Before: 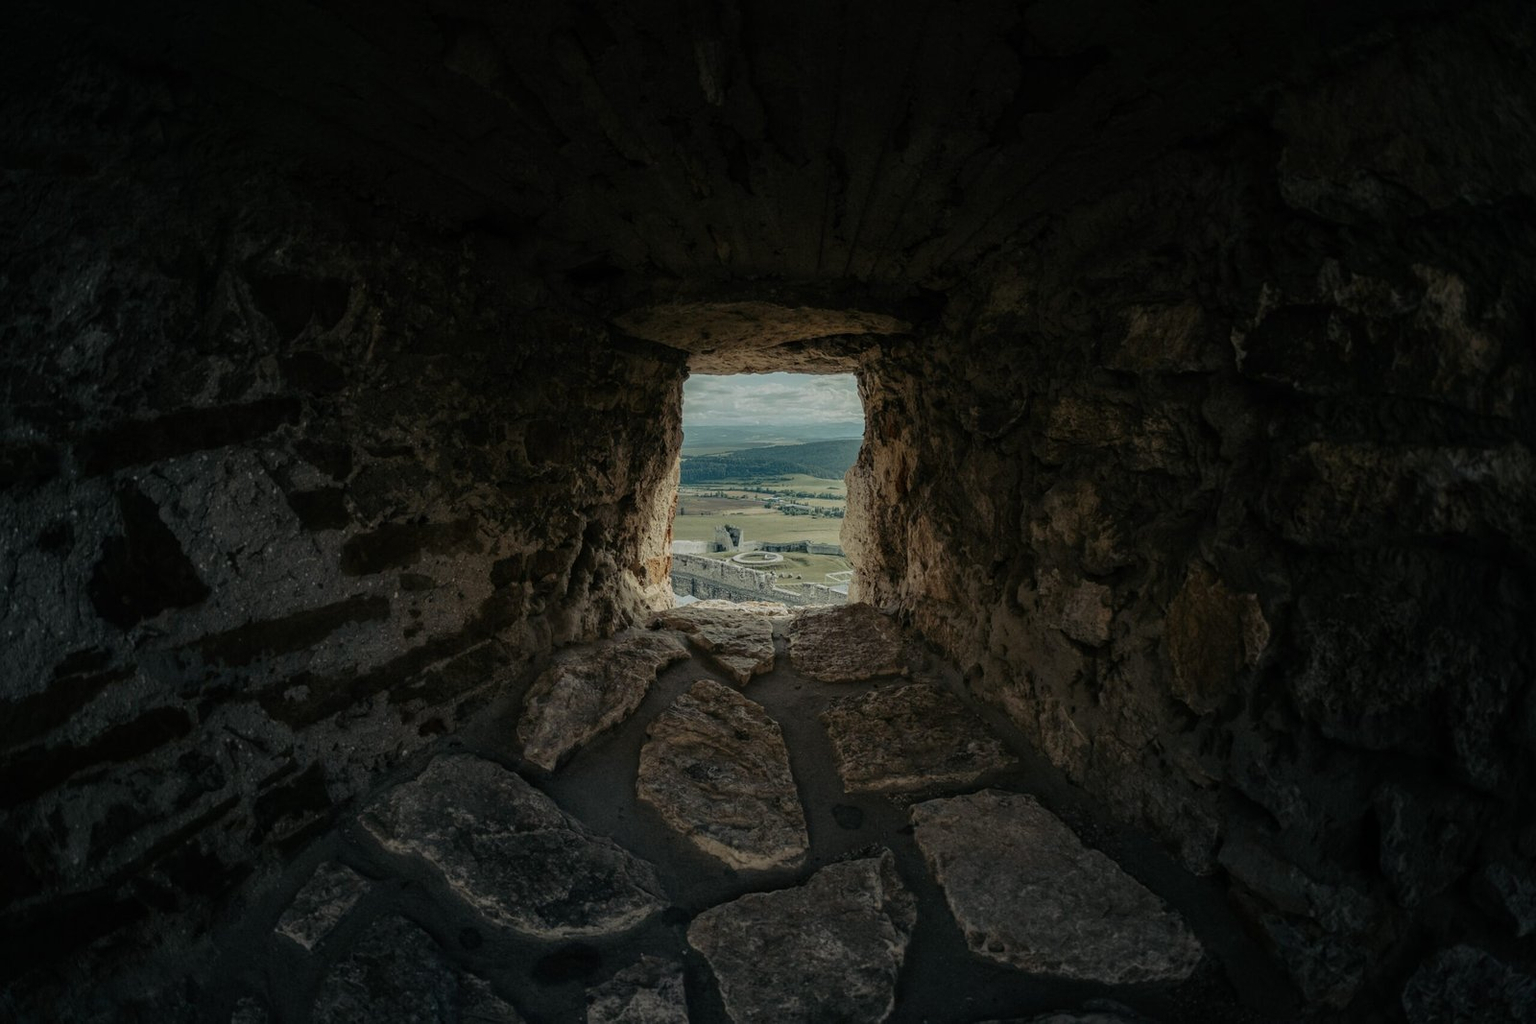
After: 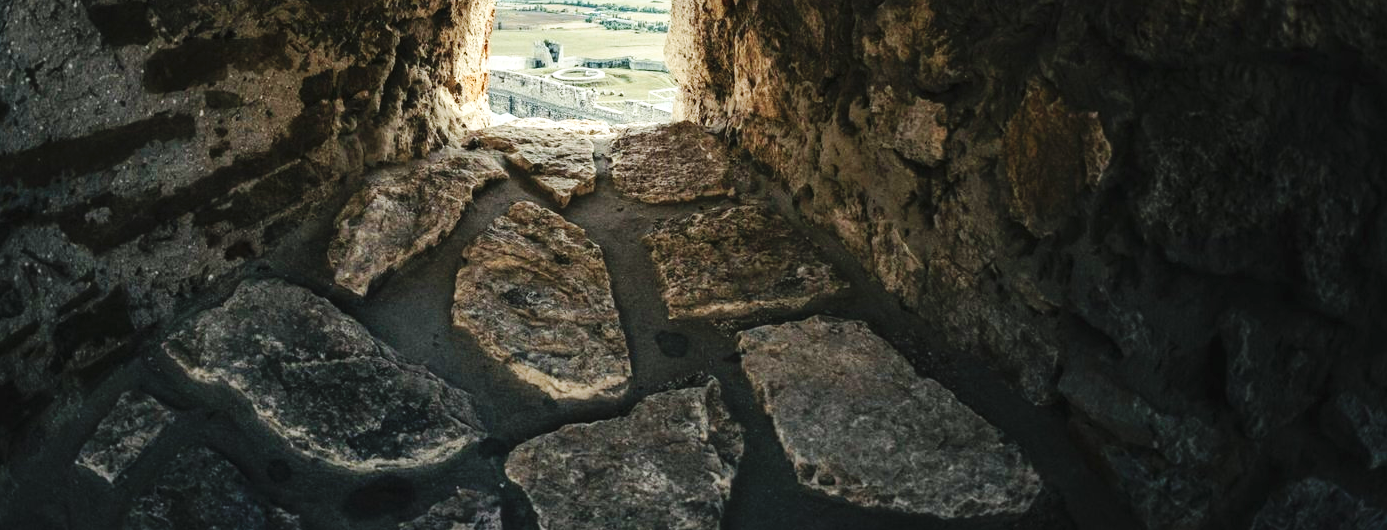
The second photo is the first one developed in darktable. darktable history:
crop and rotate: left 13.258%, top 47.566%, bottom 2.728%
local contrast: mode bilateral grid, contrast 14, coarseness 36, detail 104%, midtone range 0.2
exposure: black level correction -0.002, exposure 1.352 EV, compensate highlight preservation false
base curve: curves: ch0 [(0, 0) (0.032, 0.025) (0.121, 0.166) (0.206, 0.329) (0.605, 0.79) (1, 1)], preserve colors none
